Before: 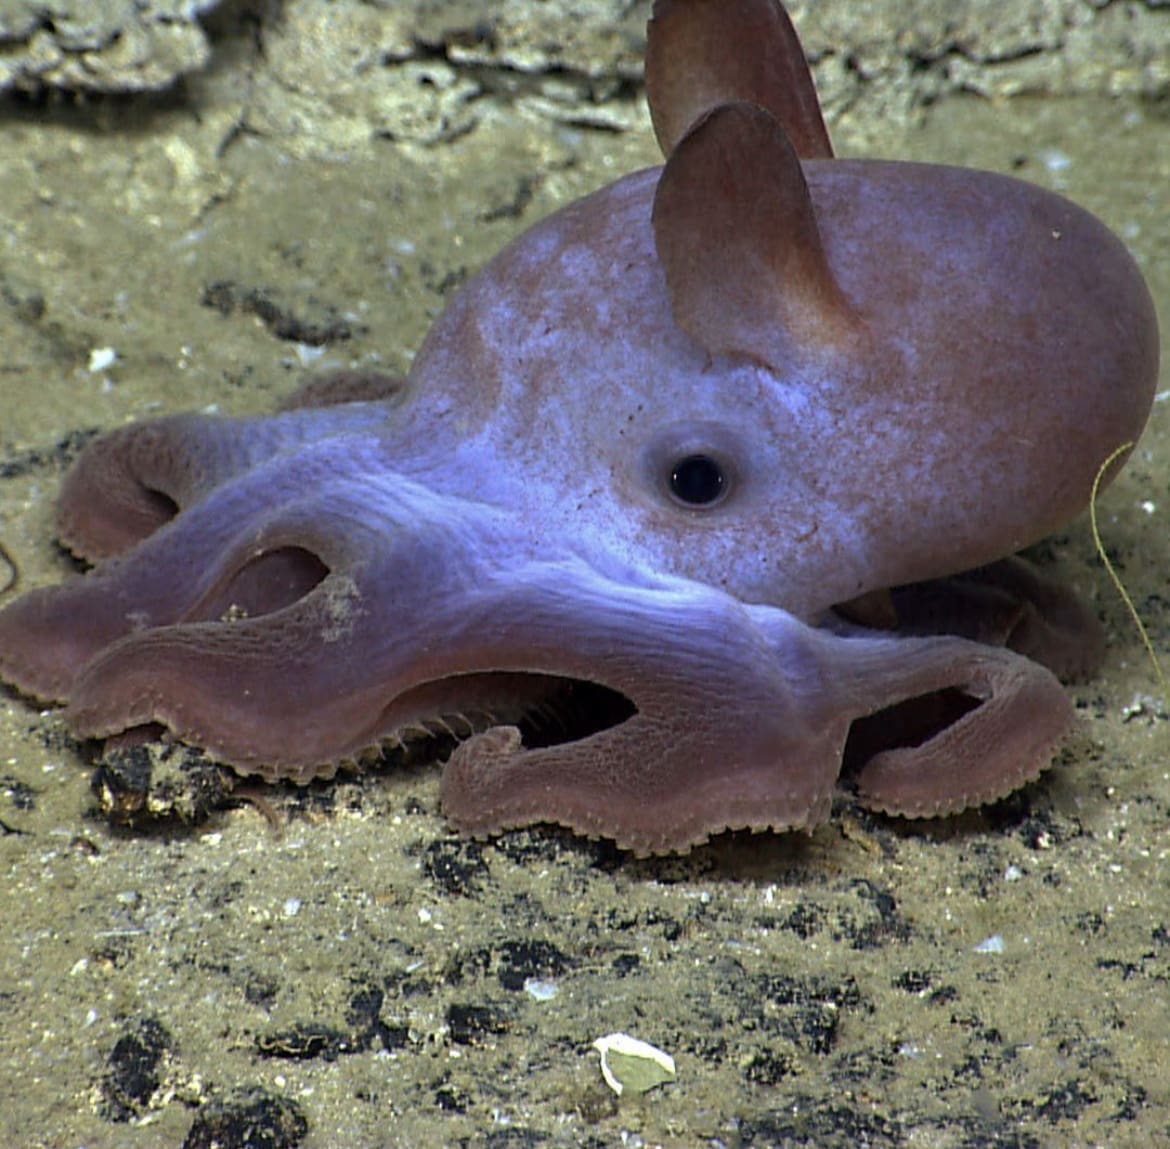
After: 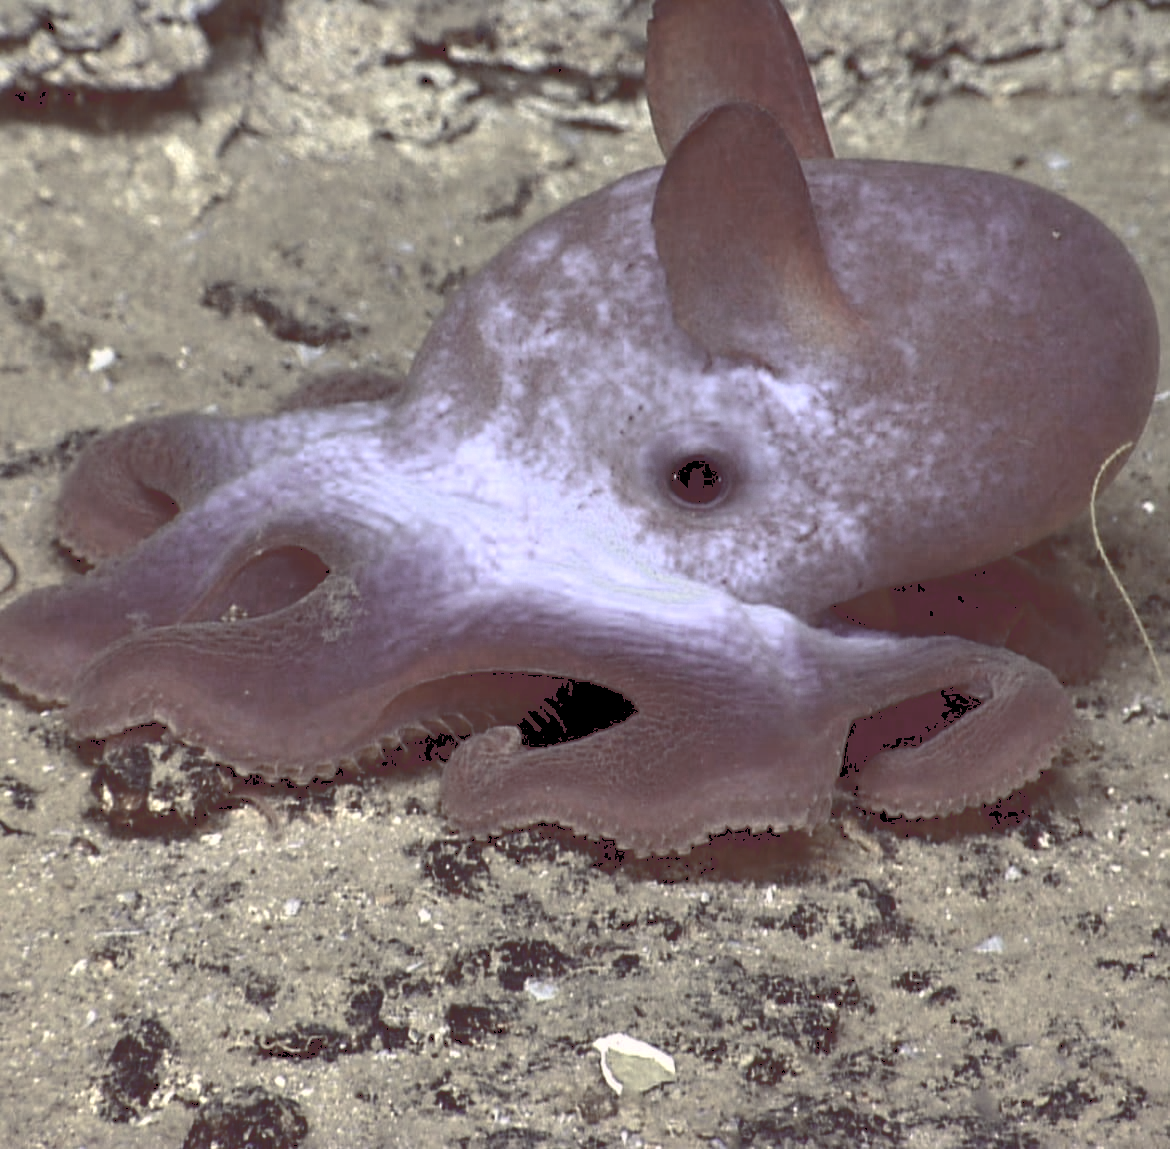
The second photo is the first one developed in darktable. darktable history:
color correction: highlights b* -0.048
color balance rgb: shadows lift › chroma 6.101%, shadows lift › hue 304.29°, highlights gain › chroma 2.301%, highlights gain › hue 36.02°, global offset › luminance -0.228%, global offset › chroma 0.262%, perceptual saturation grading › global saturation -28.376%, perceptual saturation grading › highlights -21.099%, perceptual saturation grading › mid-tones -23.792%, perceptual saturation grading › shadows -24.153%, global vibrance 15.983%, saturation formula JzAzBz (2021)
